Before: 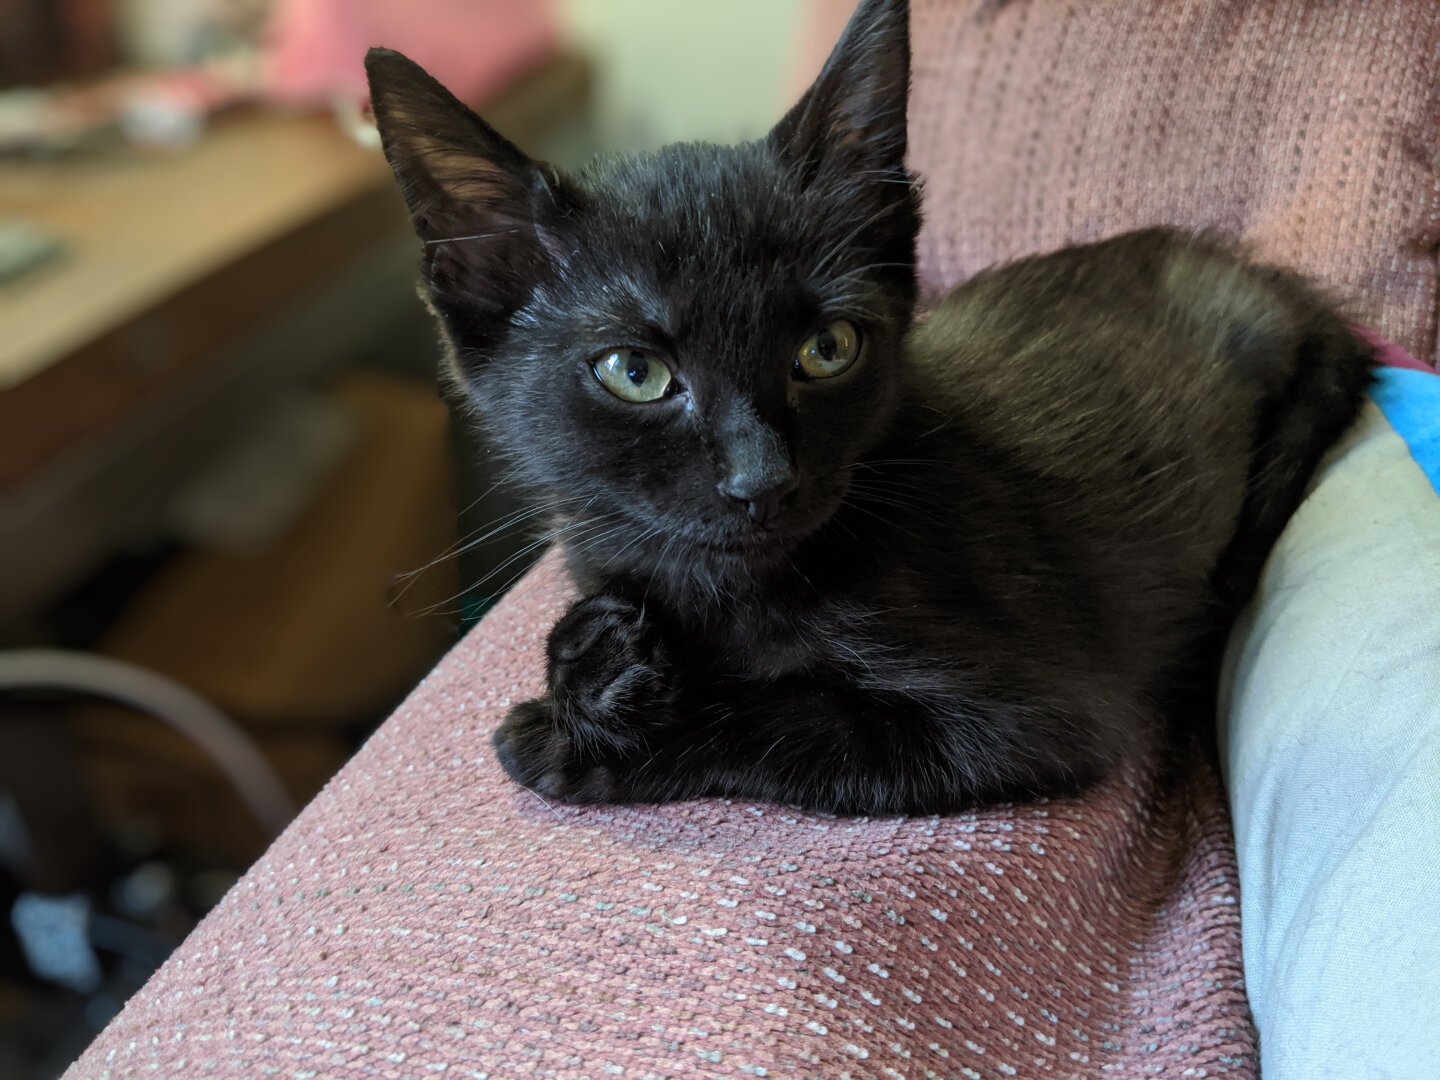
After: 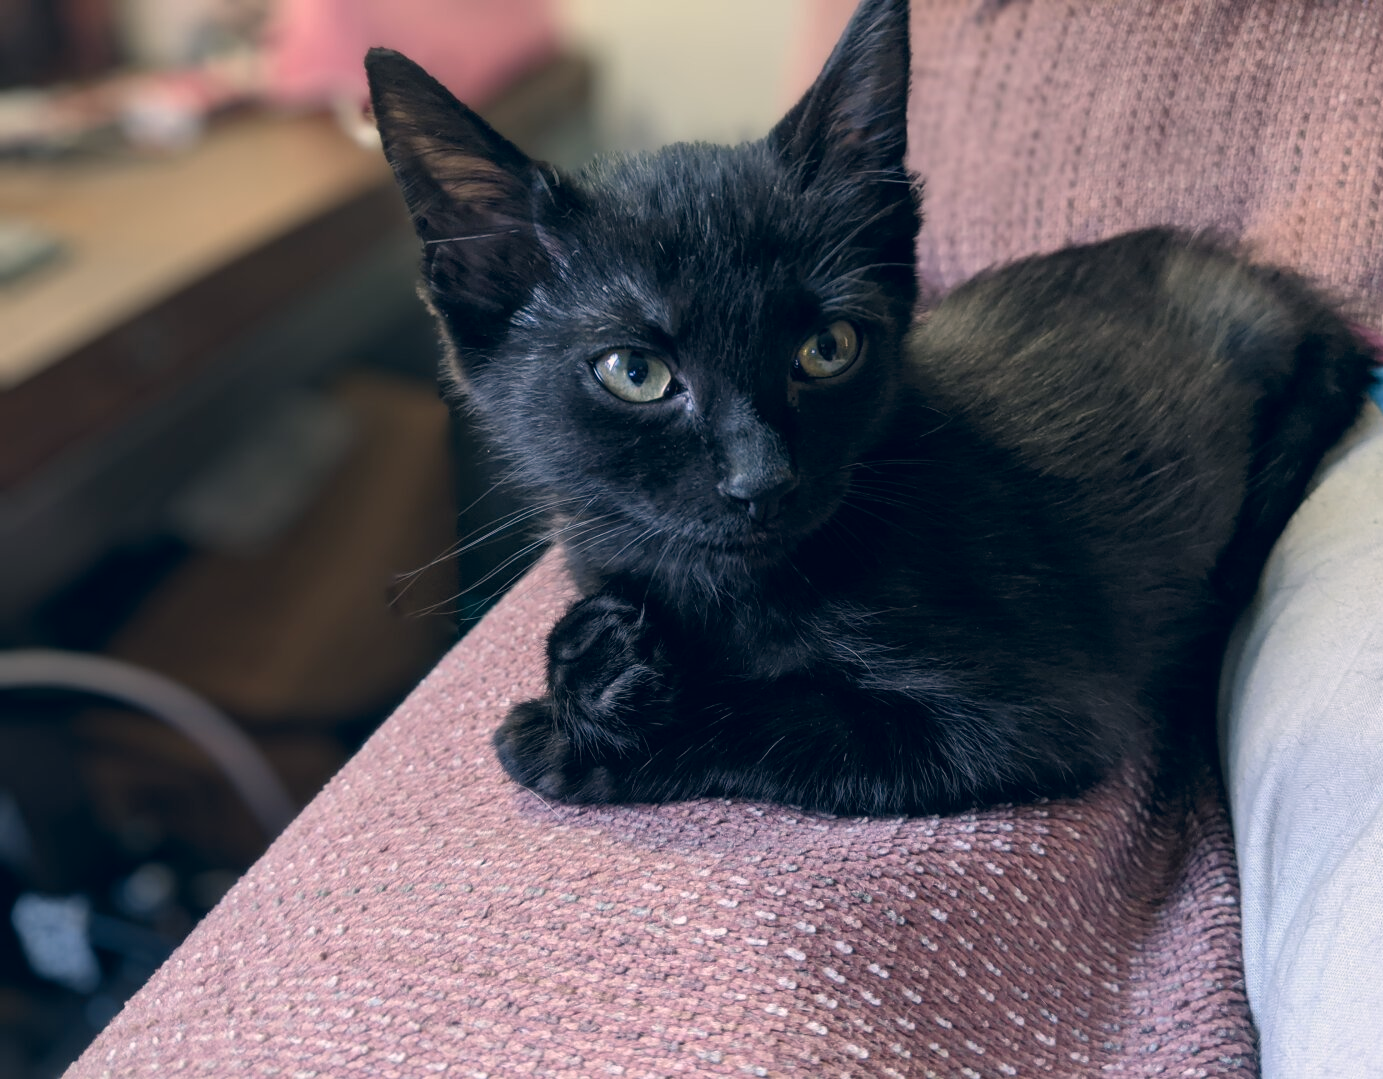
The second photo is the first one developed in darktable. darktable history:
crop: right 3.947%, bottom 0.019%
color correction: highlights a* 14.03, highlights b* 5.72, shadows a* -6.07, shadows b* -15.91, saturation 0.839
